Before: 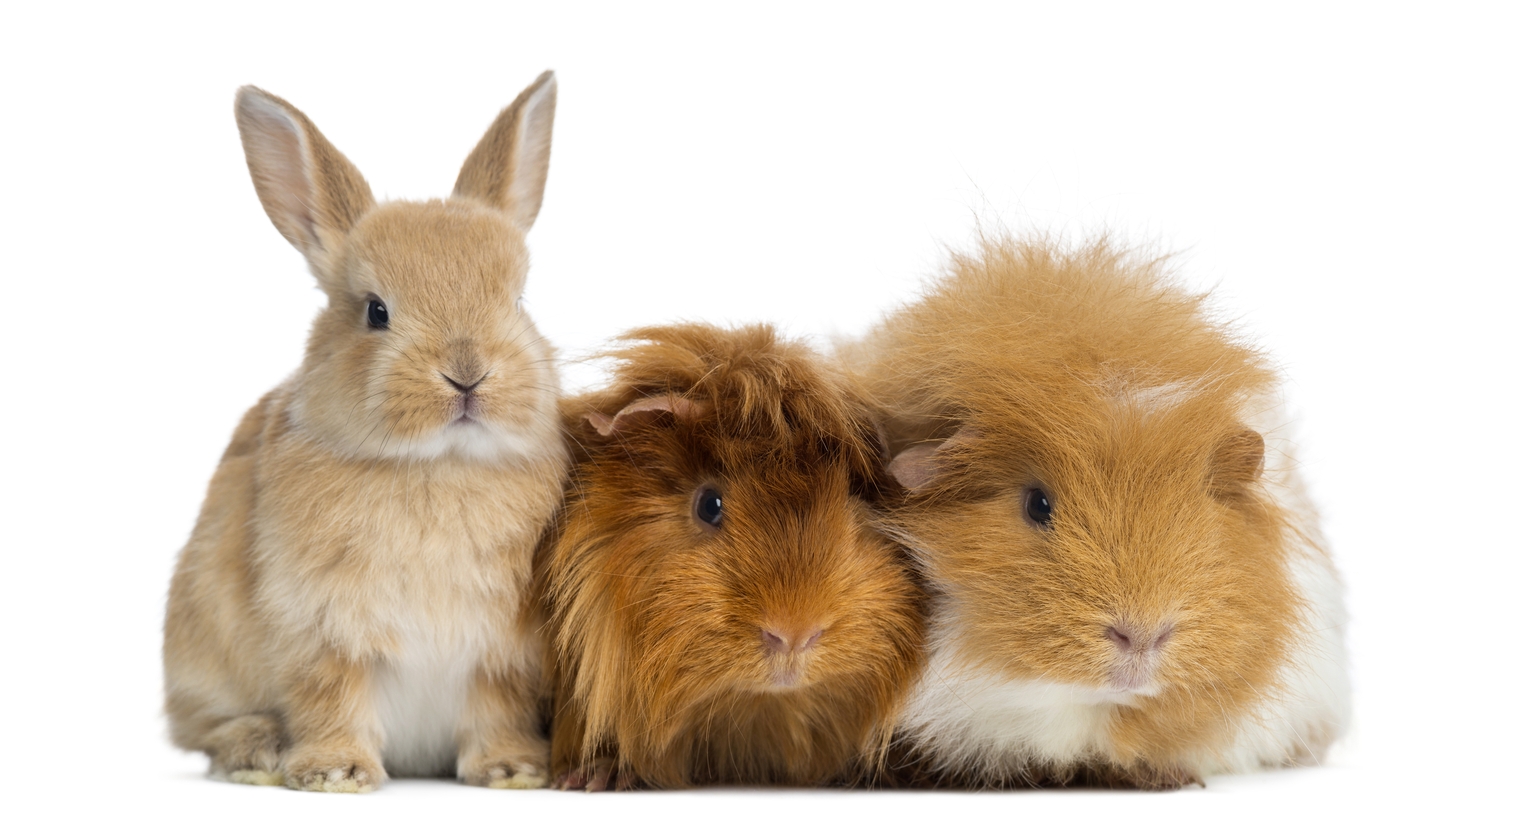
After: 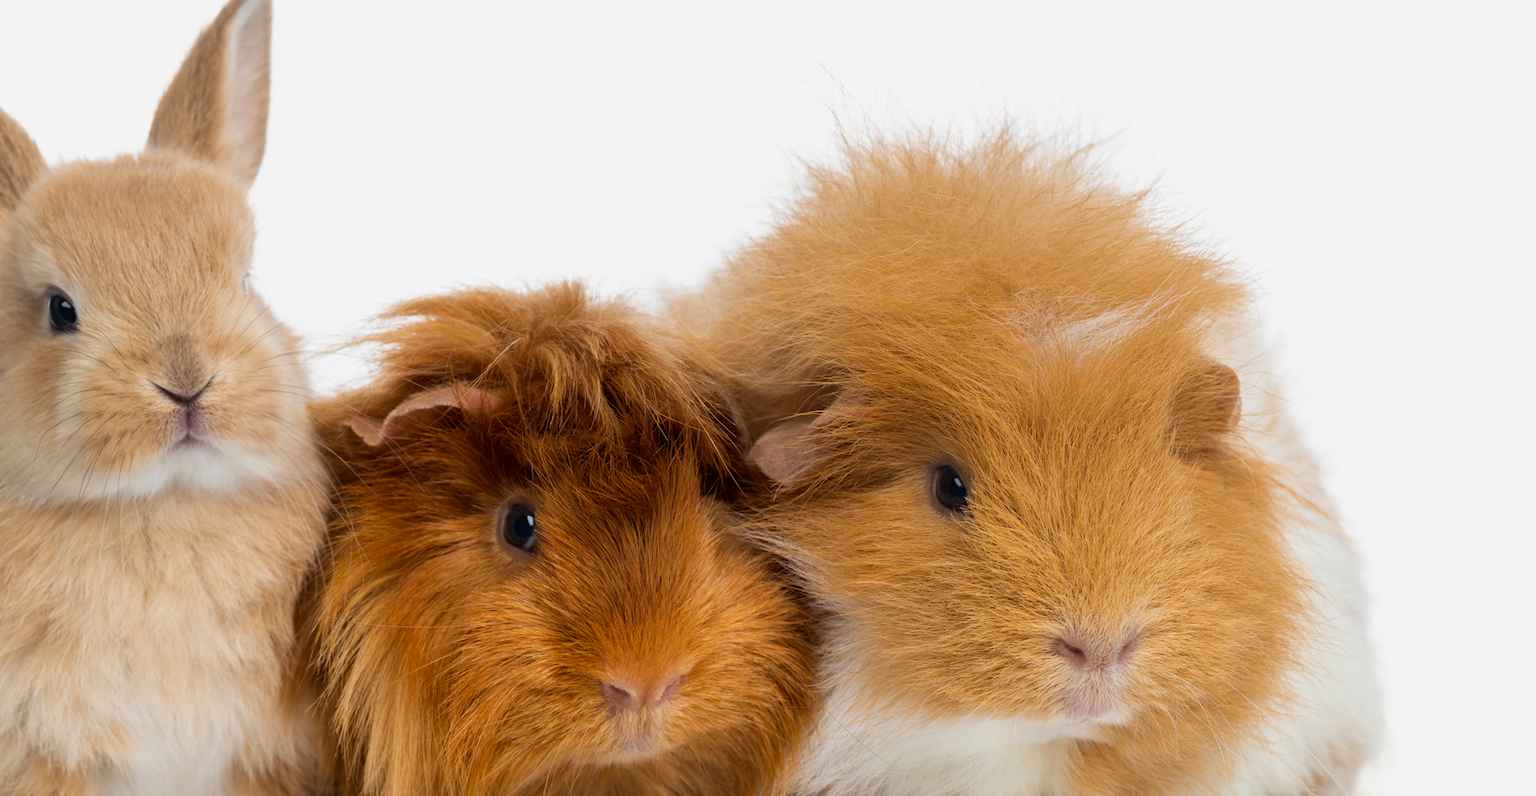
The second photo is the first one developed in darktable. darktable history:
exposure: exposure -0.157 EV, compensate highlight preservation false
rotate and perspective: rotation -5°, crop left 0.05, crop right 0.952, crop top 0.11, crop bottom 0.89
crop: left 19.159%, top 9.58%, bottom 9.58%
